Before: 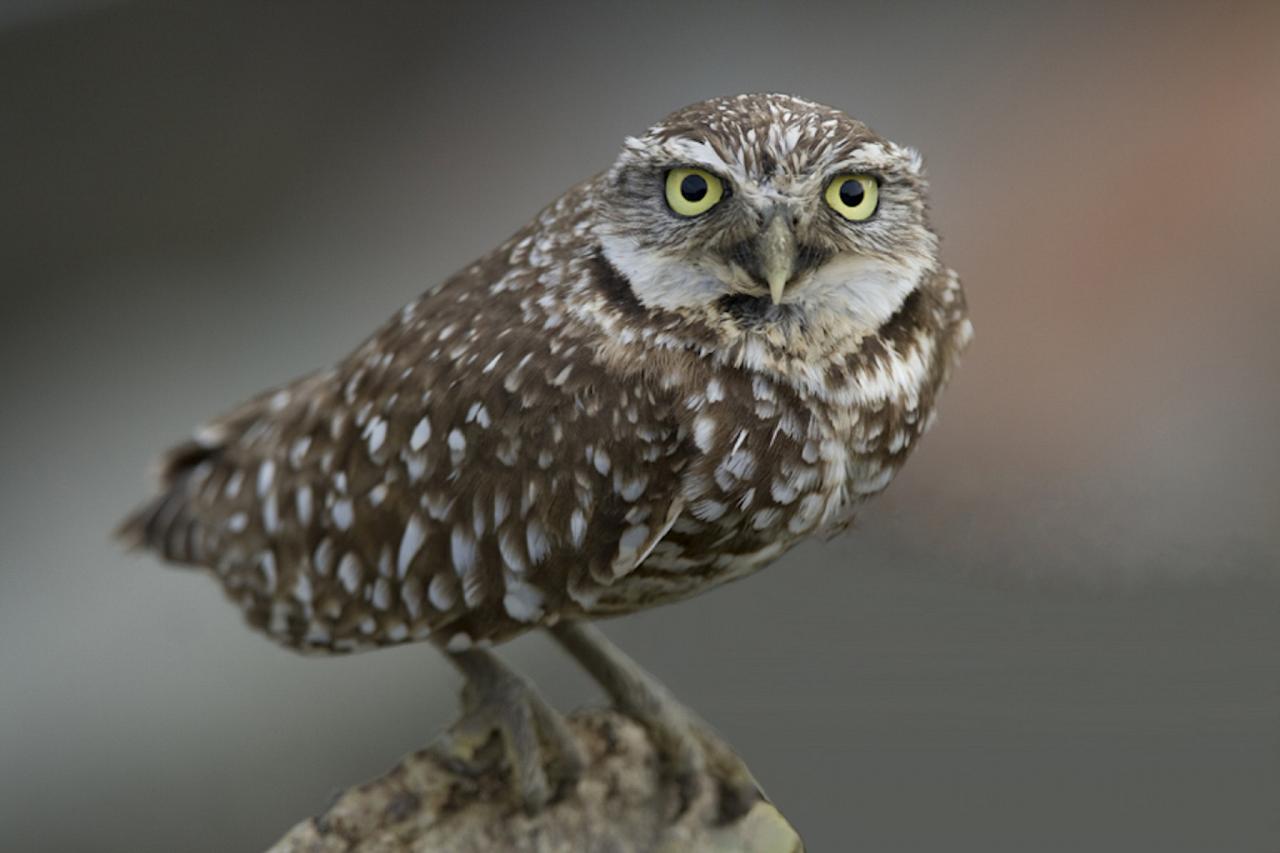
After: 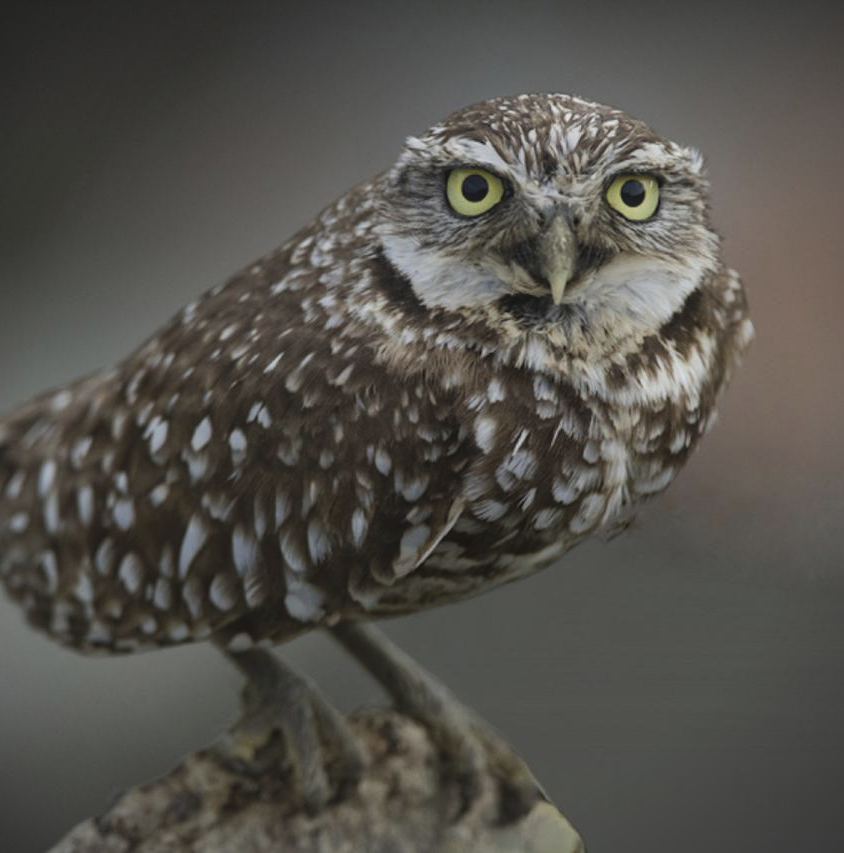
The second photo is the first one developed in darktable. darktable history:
exposure: black level correction -0.015, exposure -0.501 EV, compensate highlight preservation false
vignetting: fall-off start 91.86%
local contrast: on, module defaults
crop: left 17.151%, right 16.908%
